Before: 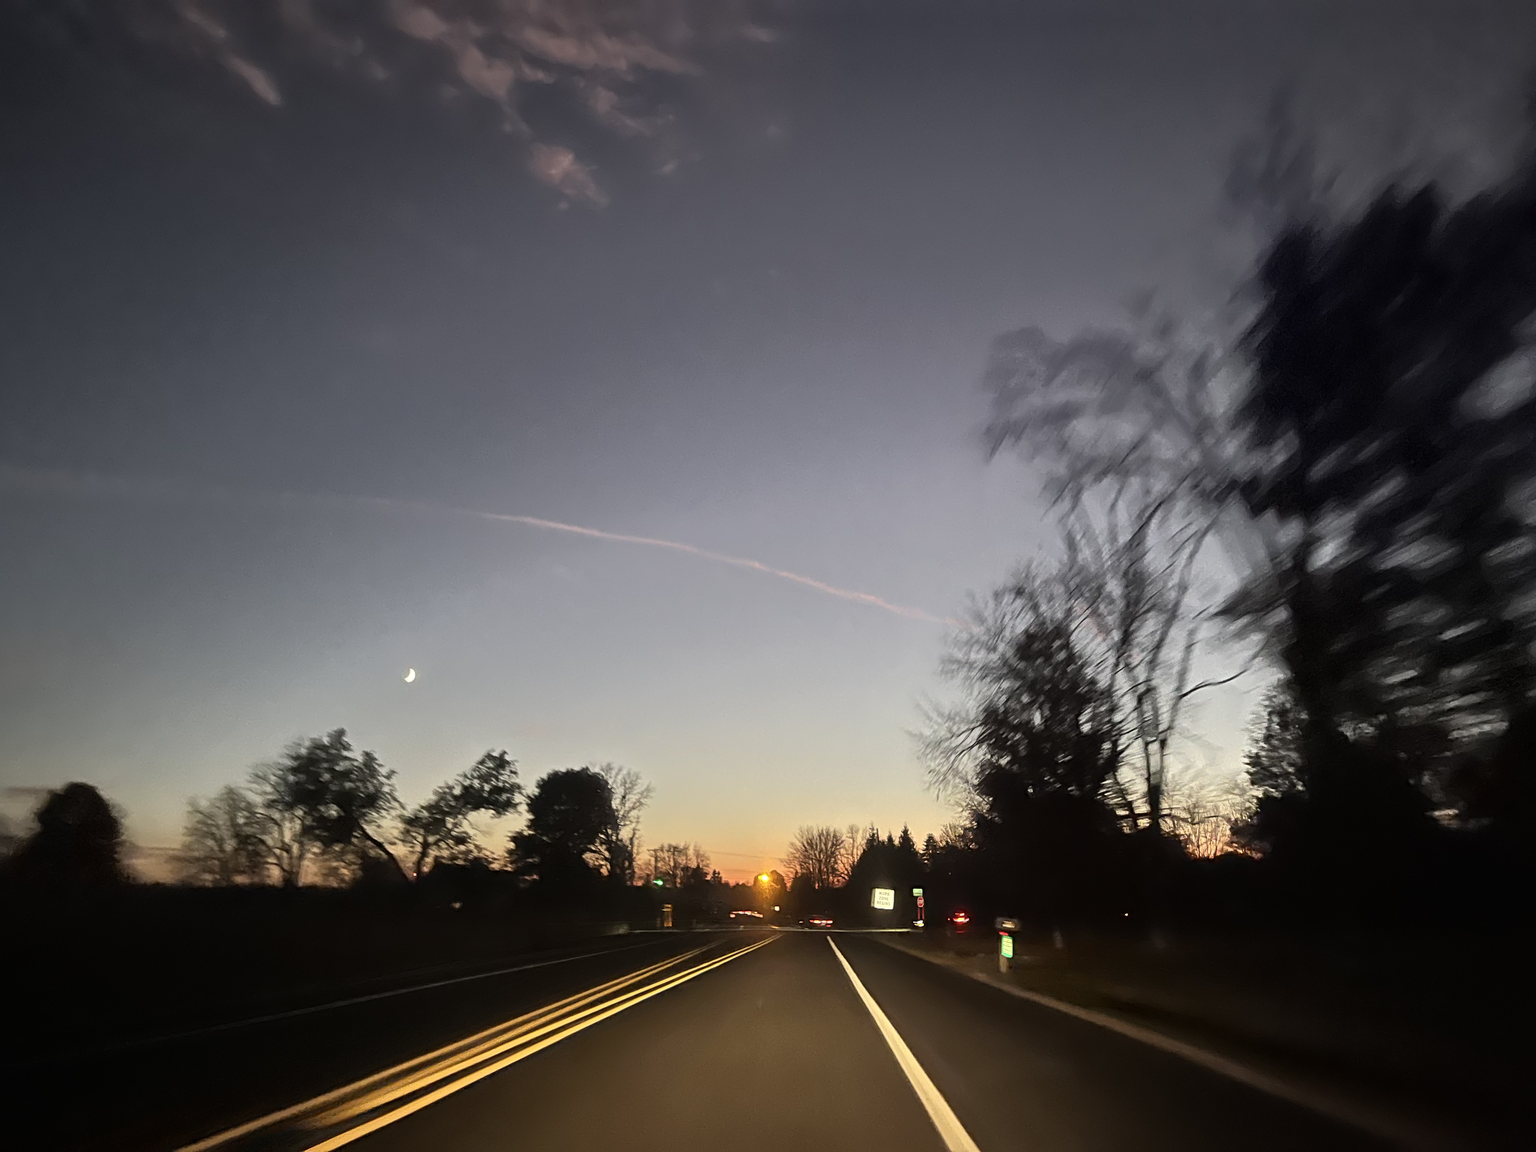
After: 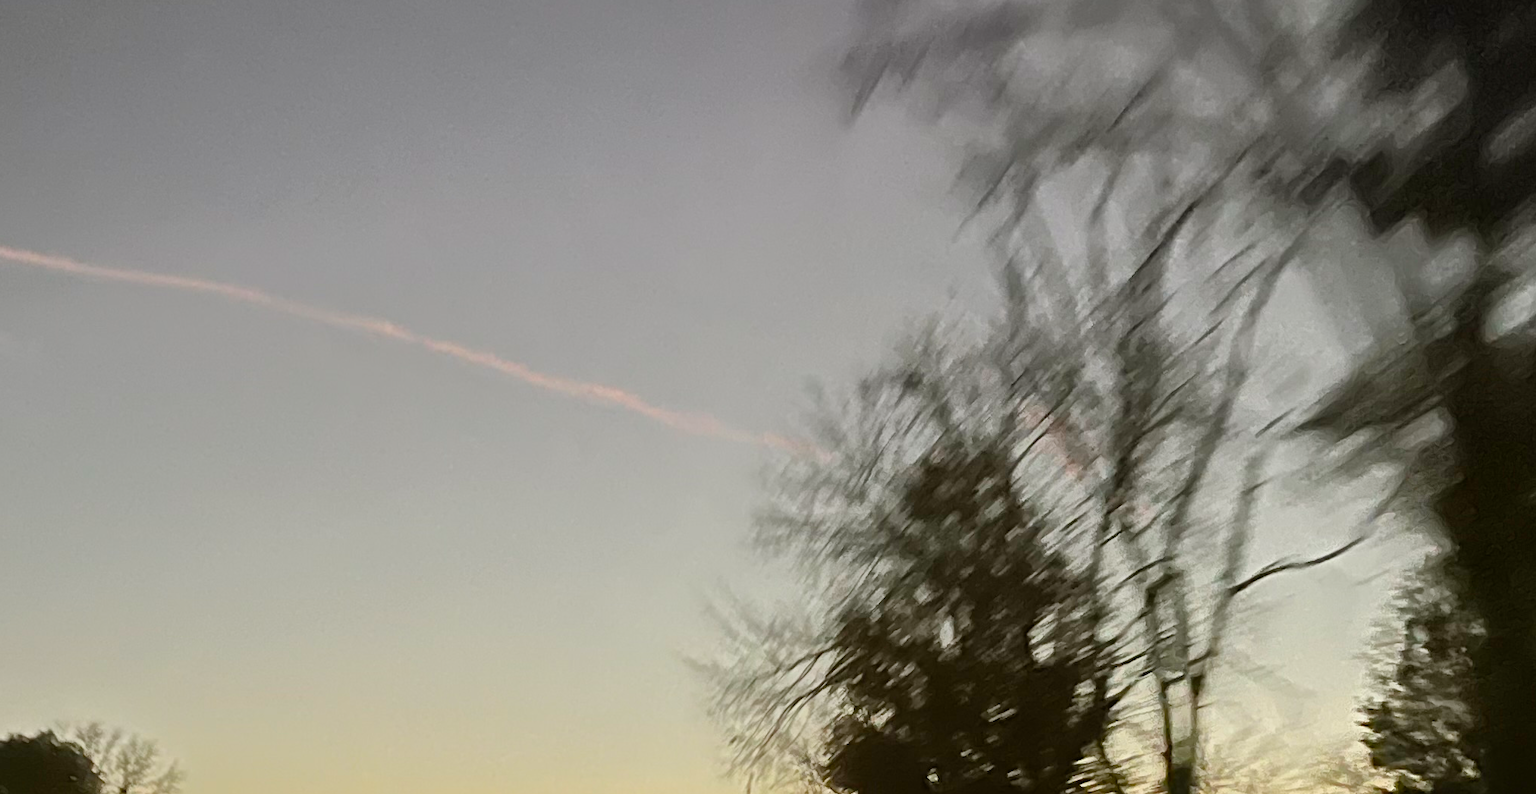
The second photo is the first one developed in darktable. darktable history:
color balance rgb: perceptual saturation grading › global saturation 35%, perceptual saturation grading › highlights -30%, perceptual saturation grading › shadows 35%, perceptual brilliance grading › global brilliance 3%, perceptual brilliance grading › highlights -3%, perceptual brilliance grading › shadows 3%
color balance: mode lift, gamma, gain (sRGB), lift [1.04, 1, 1, 0.97], gamma [1.01, 1, 1, 0.97], gain [0.96, 1, 1, 0.97]
crop: left 36.607%, top 34.735%, right 13.146%, bottom 30.611%
